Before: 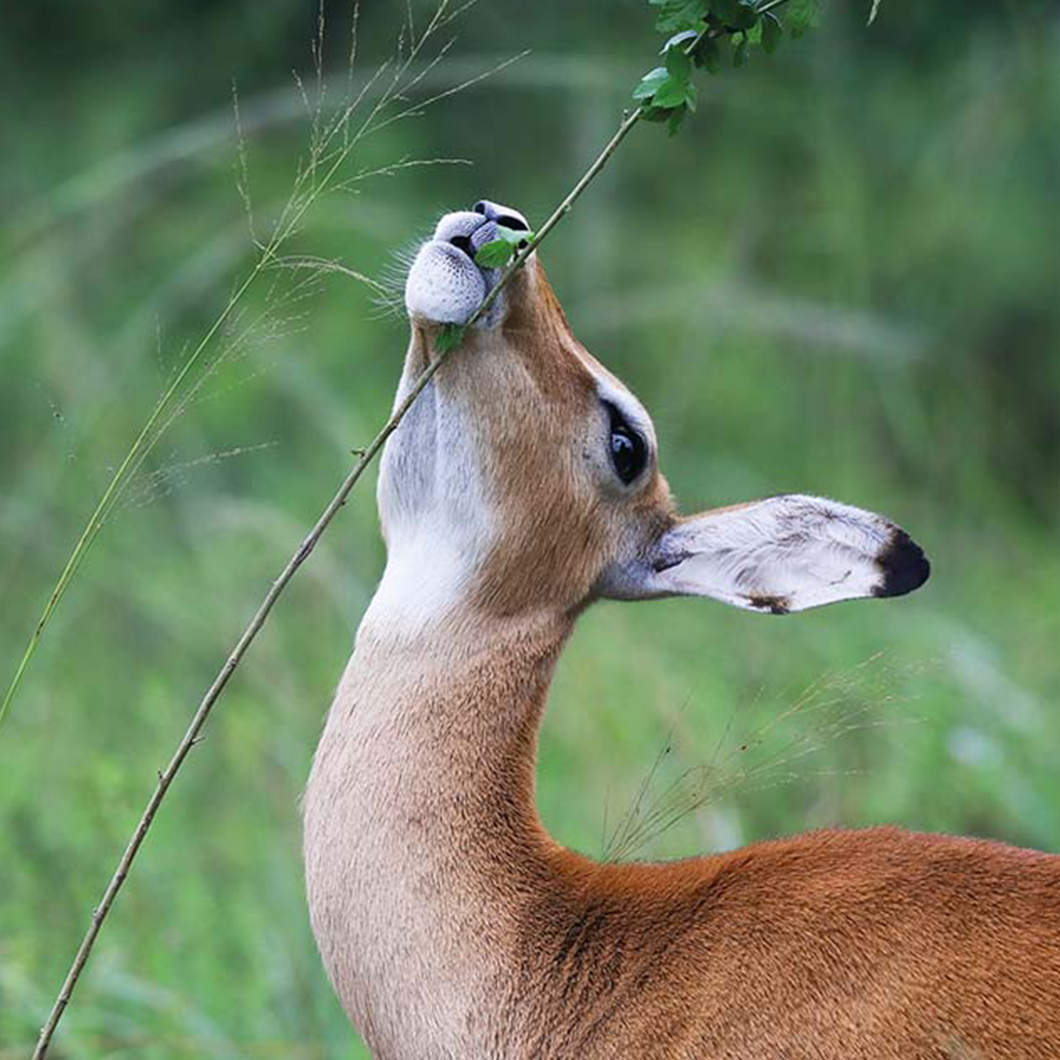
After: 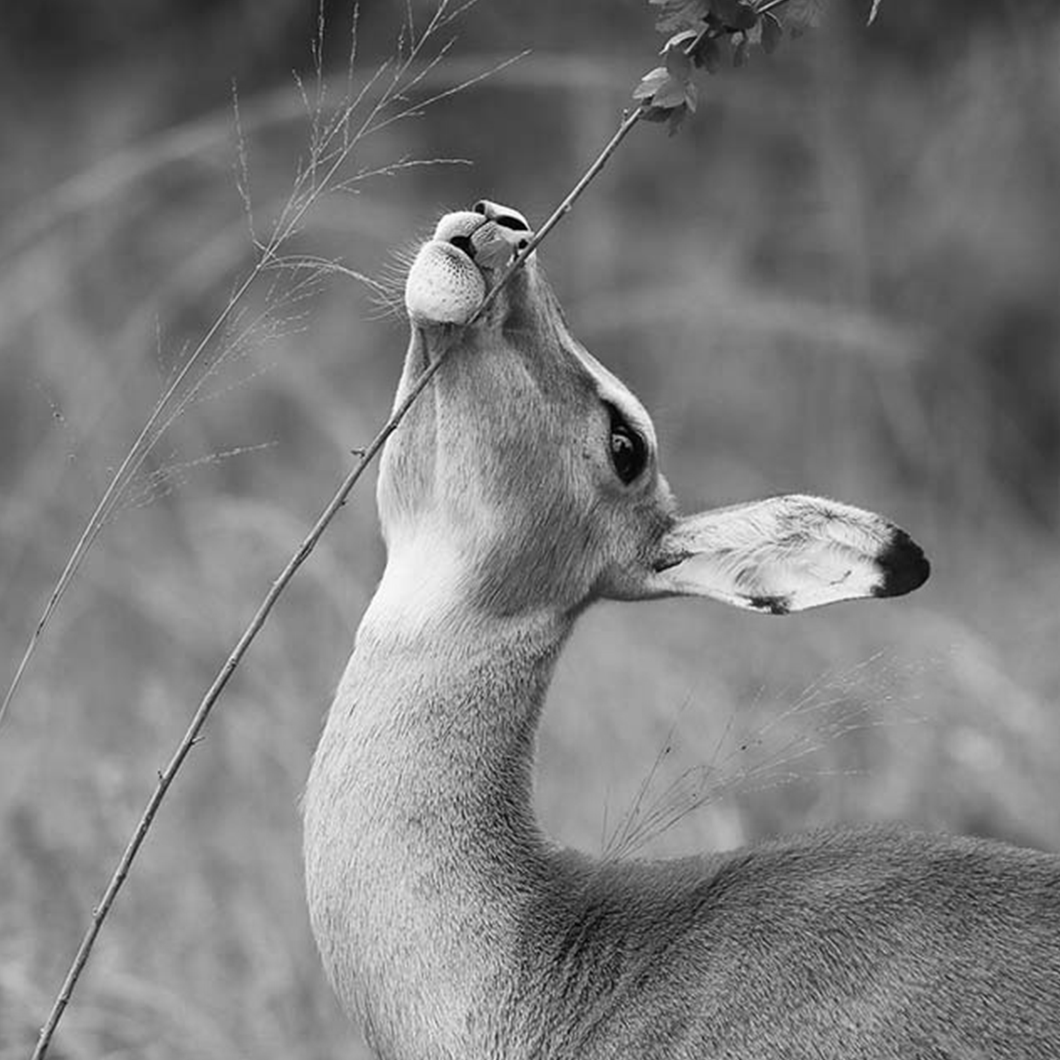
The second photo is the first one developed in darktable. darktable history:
monochrome: on, module defaults
white balance: red 0.986, blue 1.01
